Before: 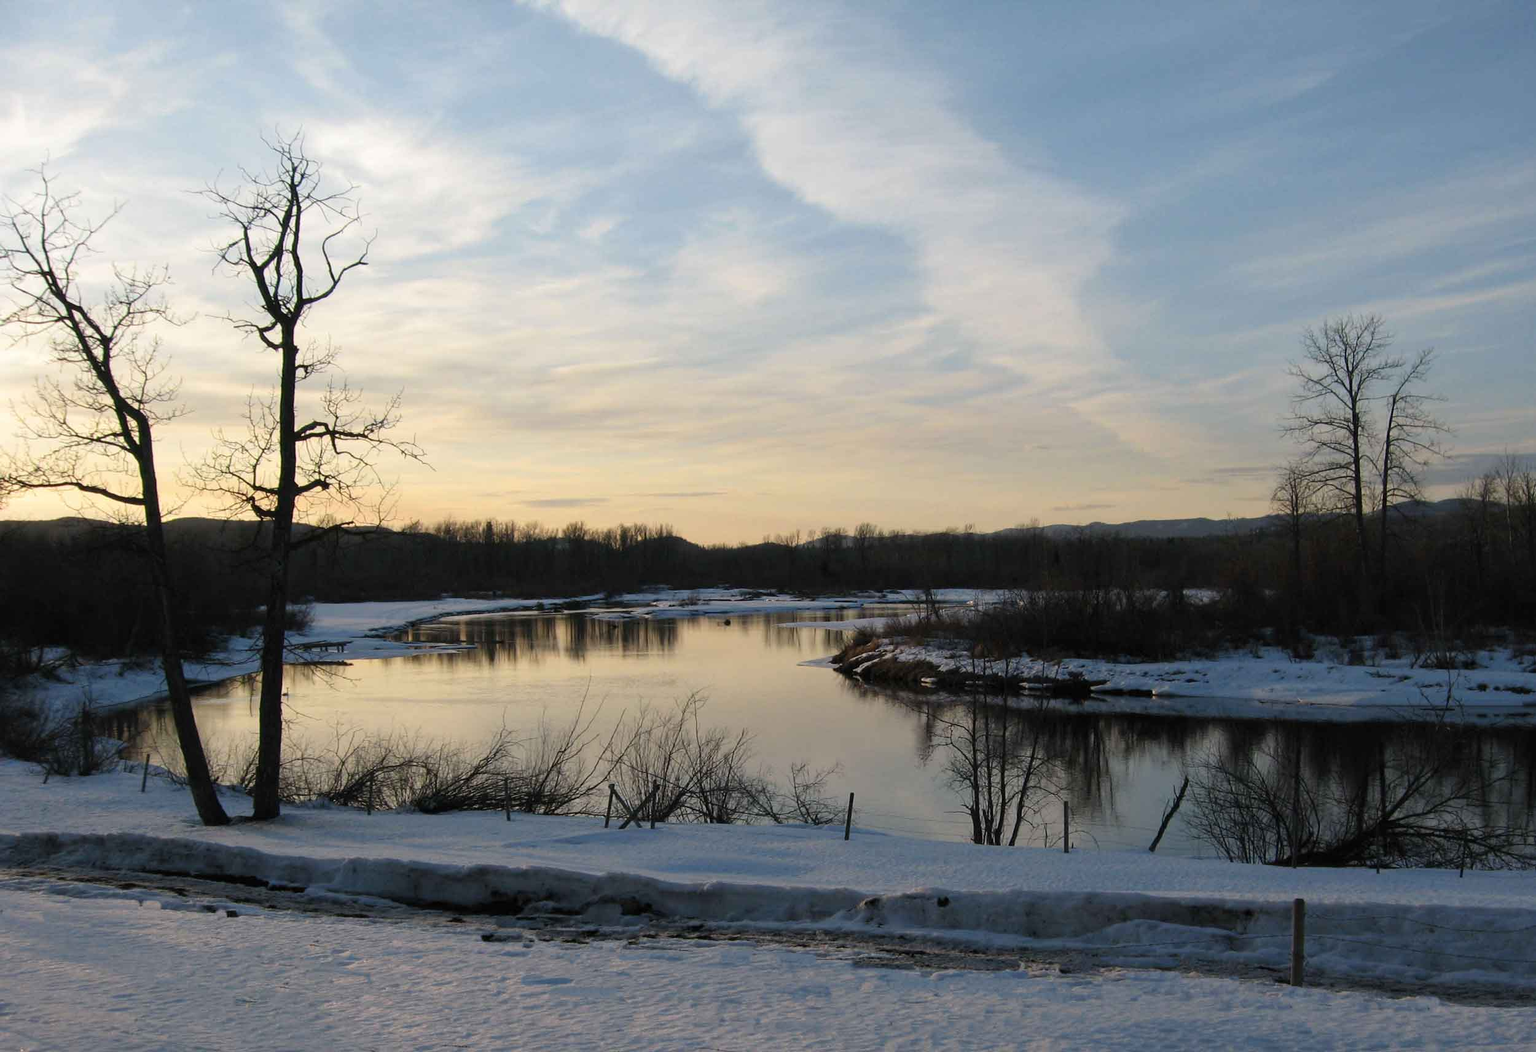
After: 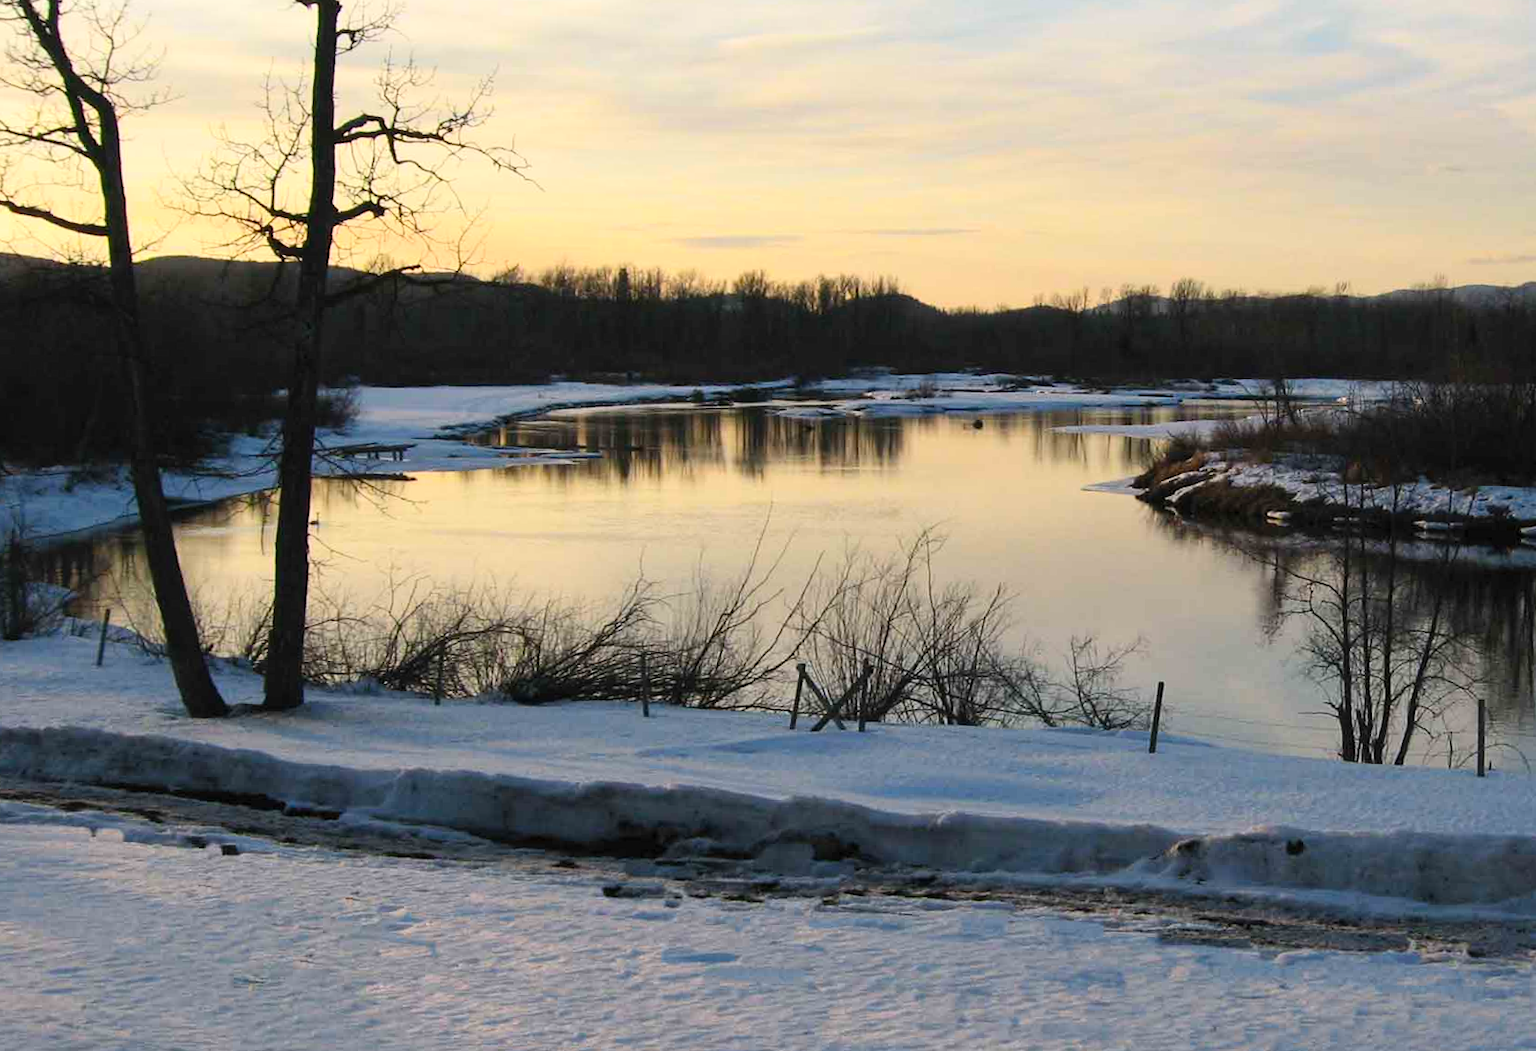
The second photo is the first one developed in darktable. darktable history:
crop and rotate: angle -0.82°, left 3.85%, top 31.828%, right 27.992%
color balance: output saturation 110%
contrast brightness saturation: contrast 0.2, brightness 0.16, saturation 0.22
